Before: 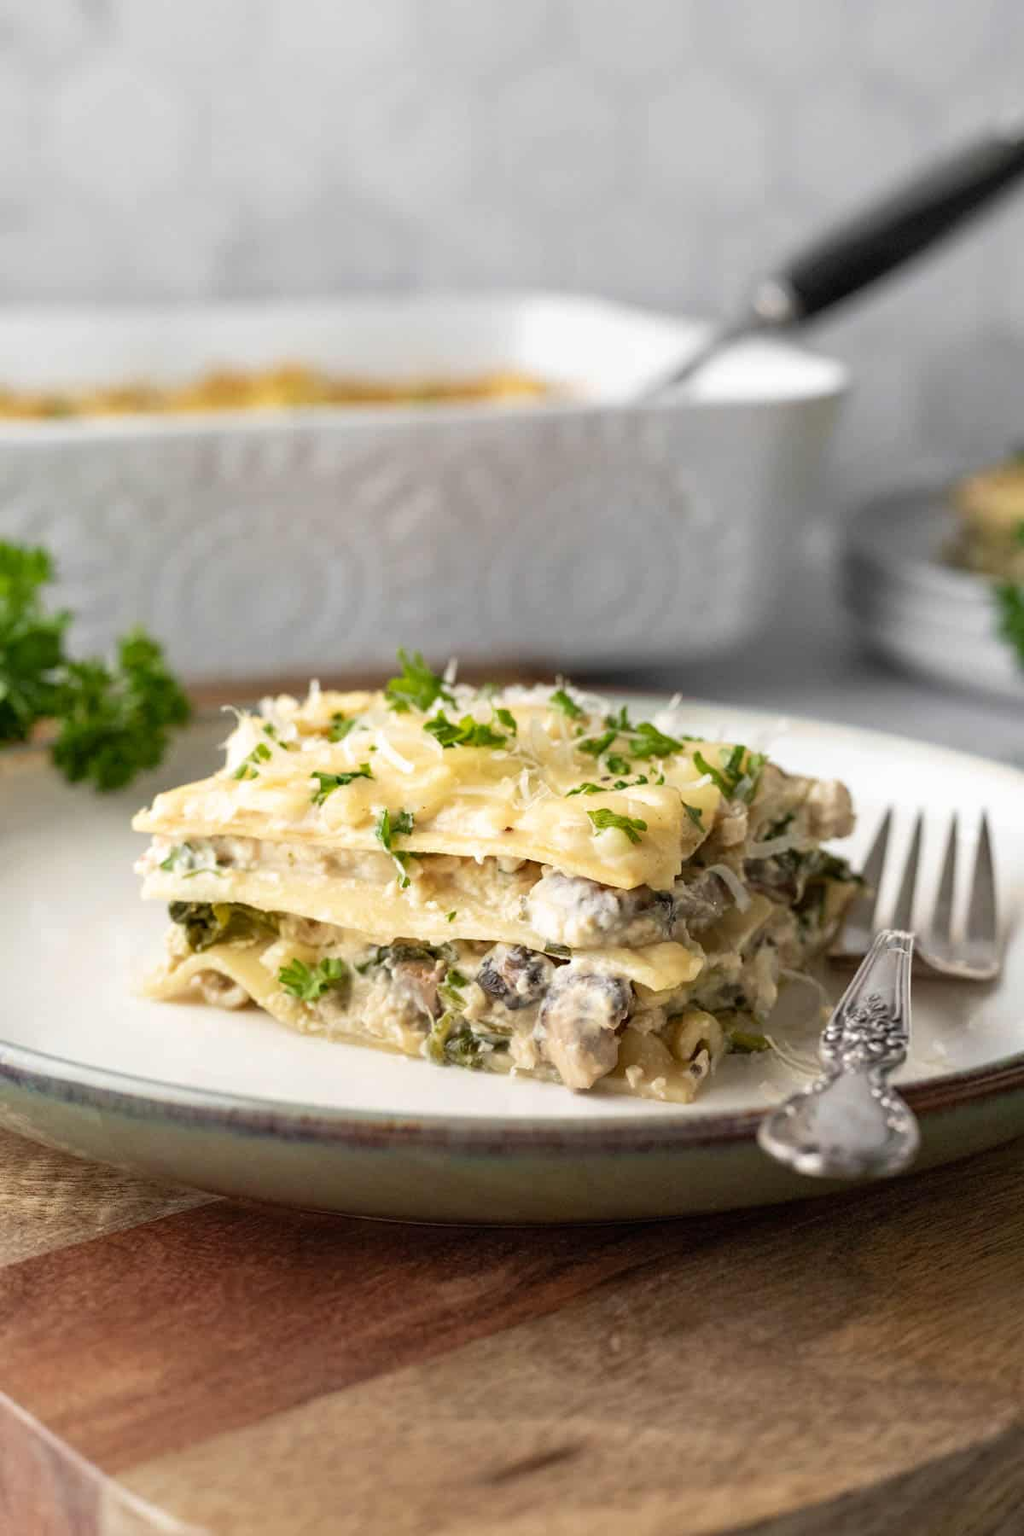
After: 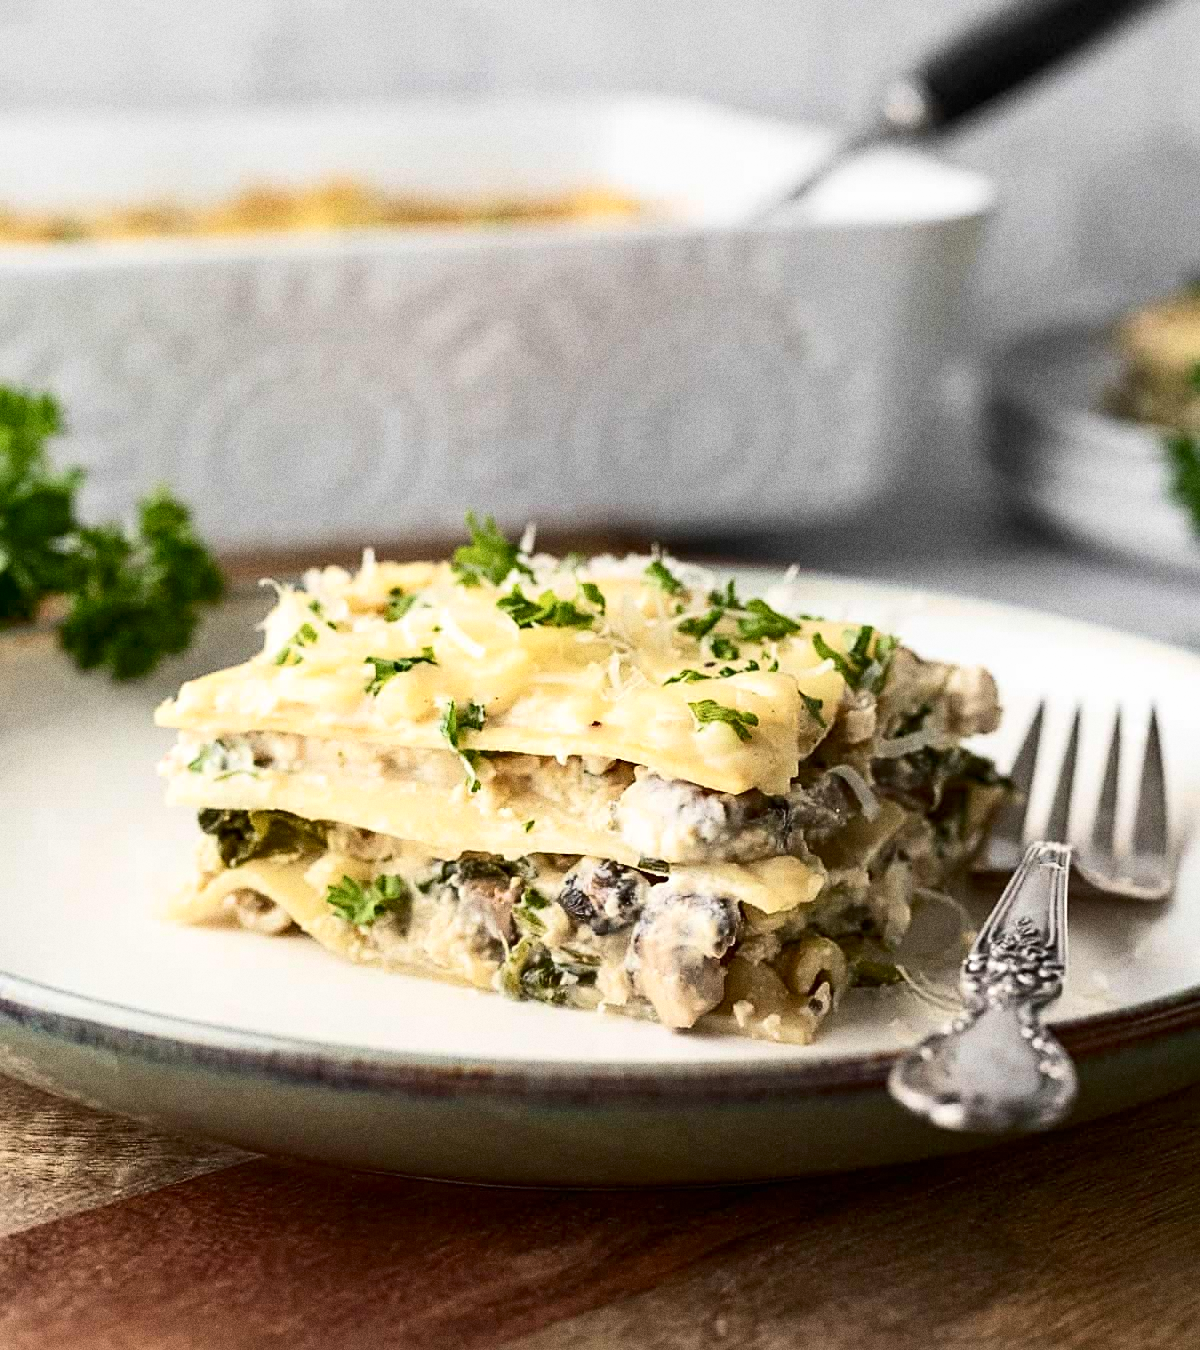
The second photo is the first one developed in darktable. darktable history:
contrast brightness saturation: contrast 0.28
sharpen: on, module defaults
grain: coarseness 9.61 ISO, strength 35.62%
crop: top 13.819%, bottom 11.169%
